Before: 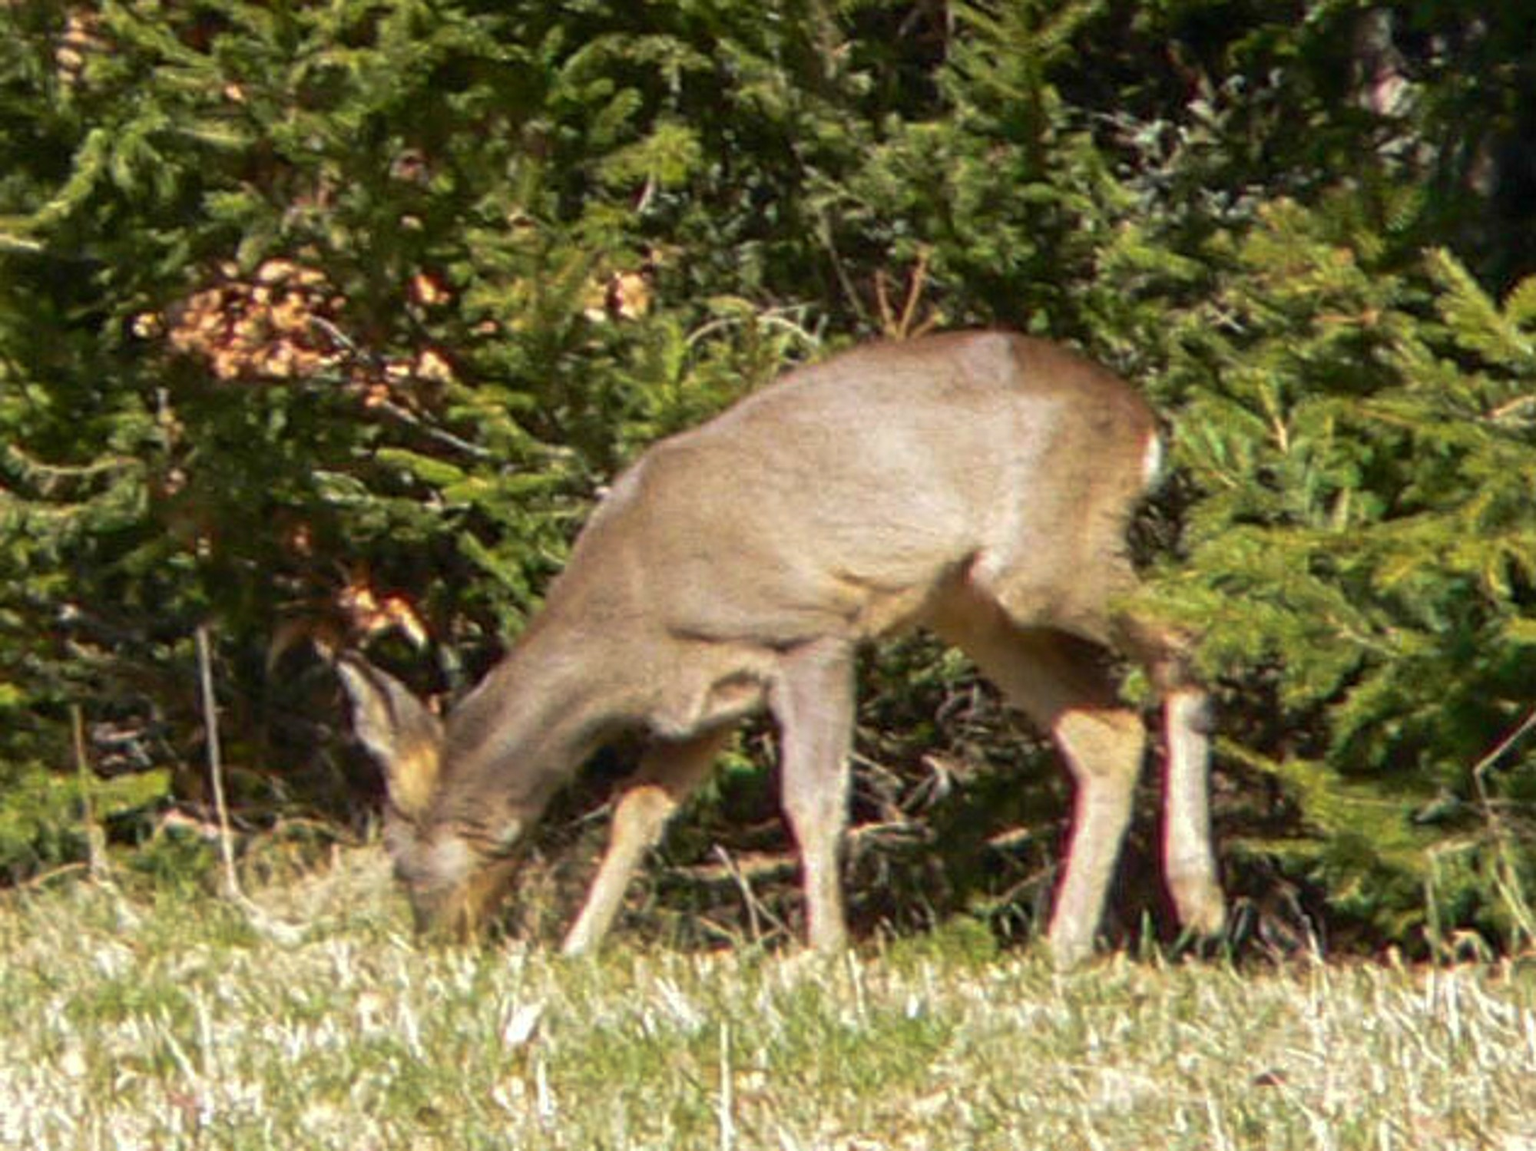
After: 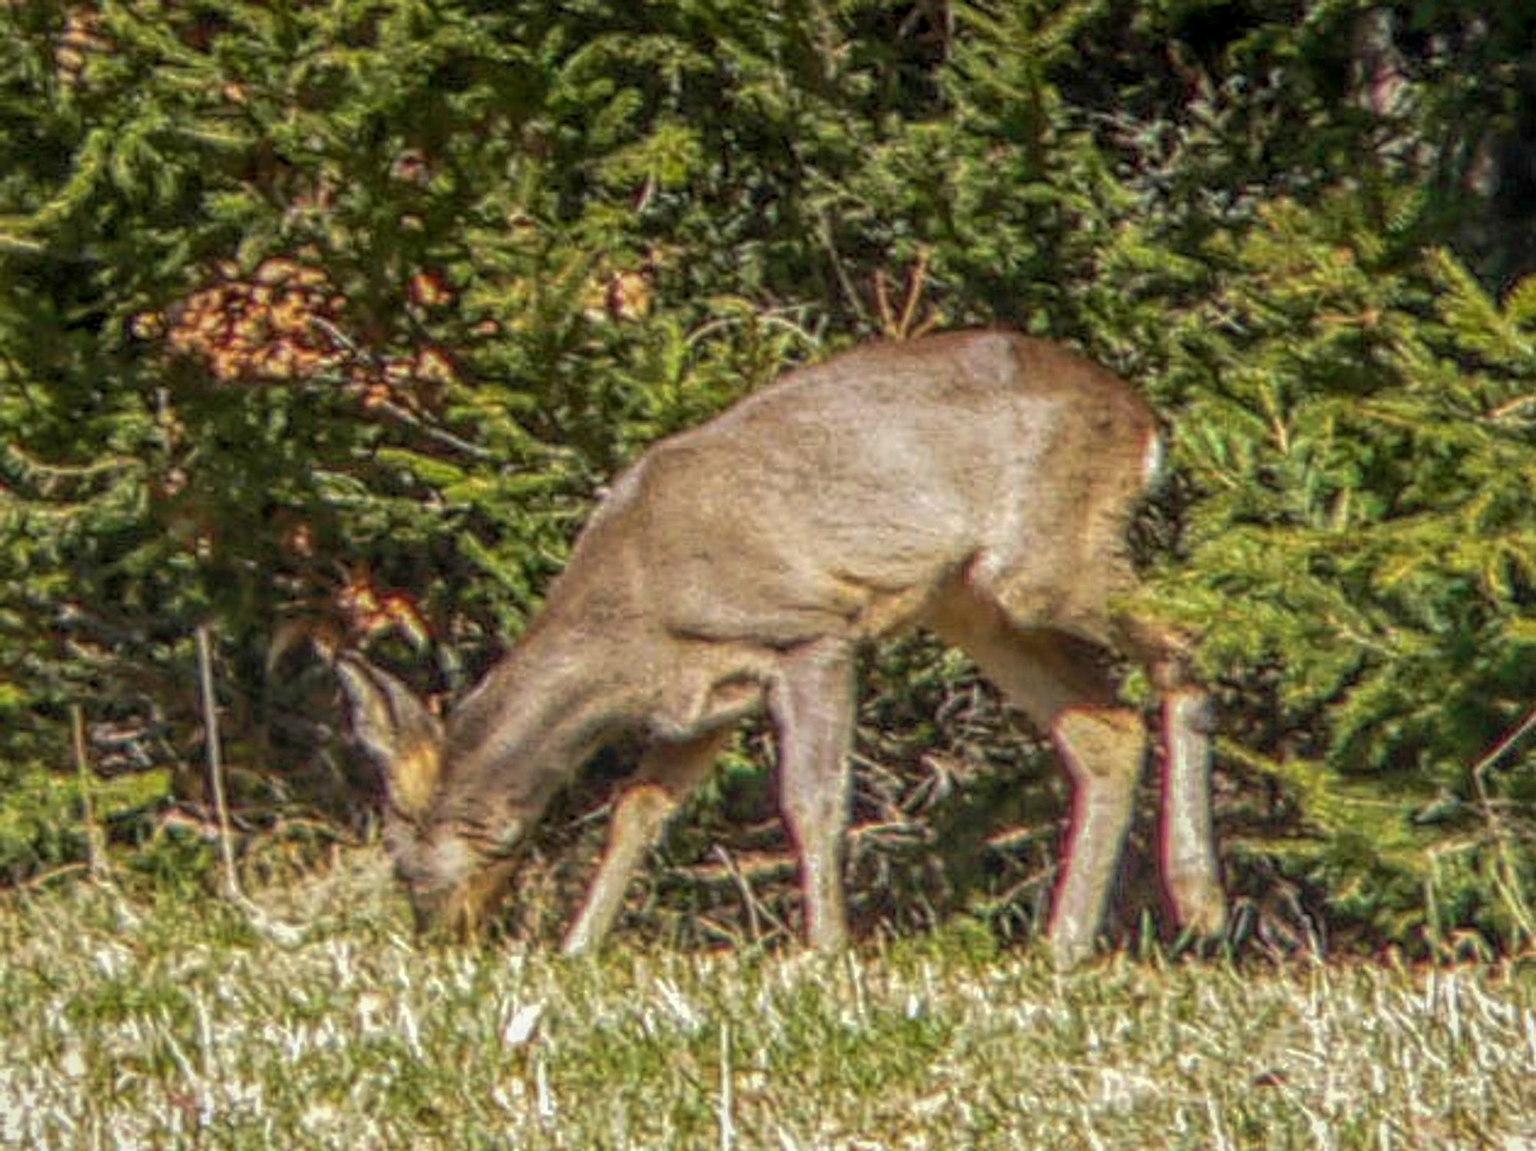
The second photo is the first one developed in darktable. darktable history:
tone equalizer: on, module defaults
local contrast: highlights 20%, shadows 30%, detail 200%, midtone range 0.2
